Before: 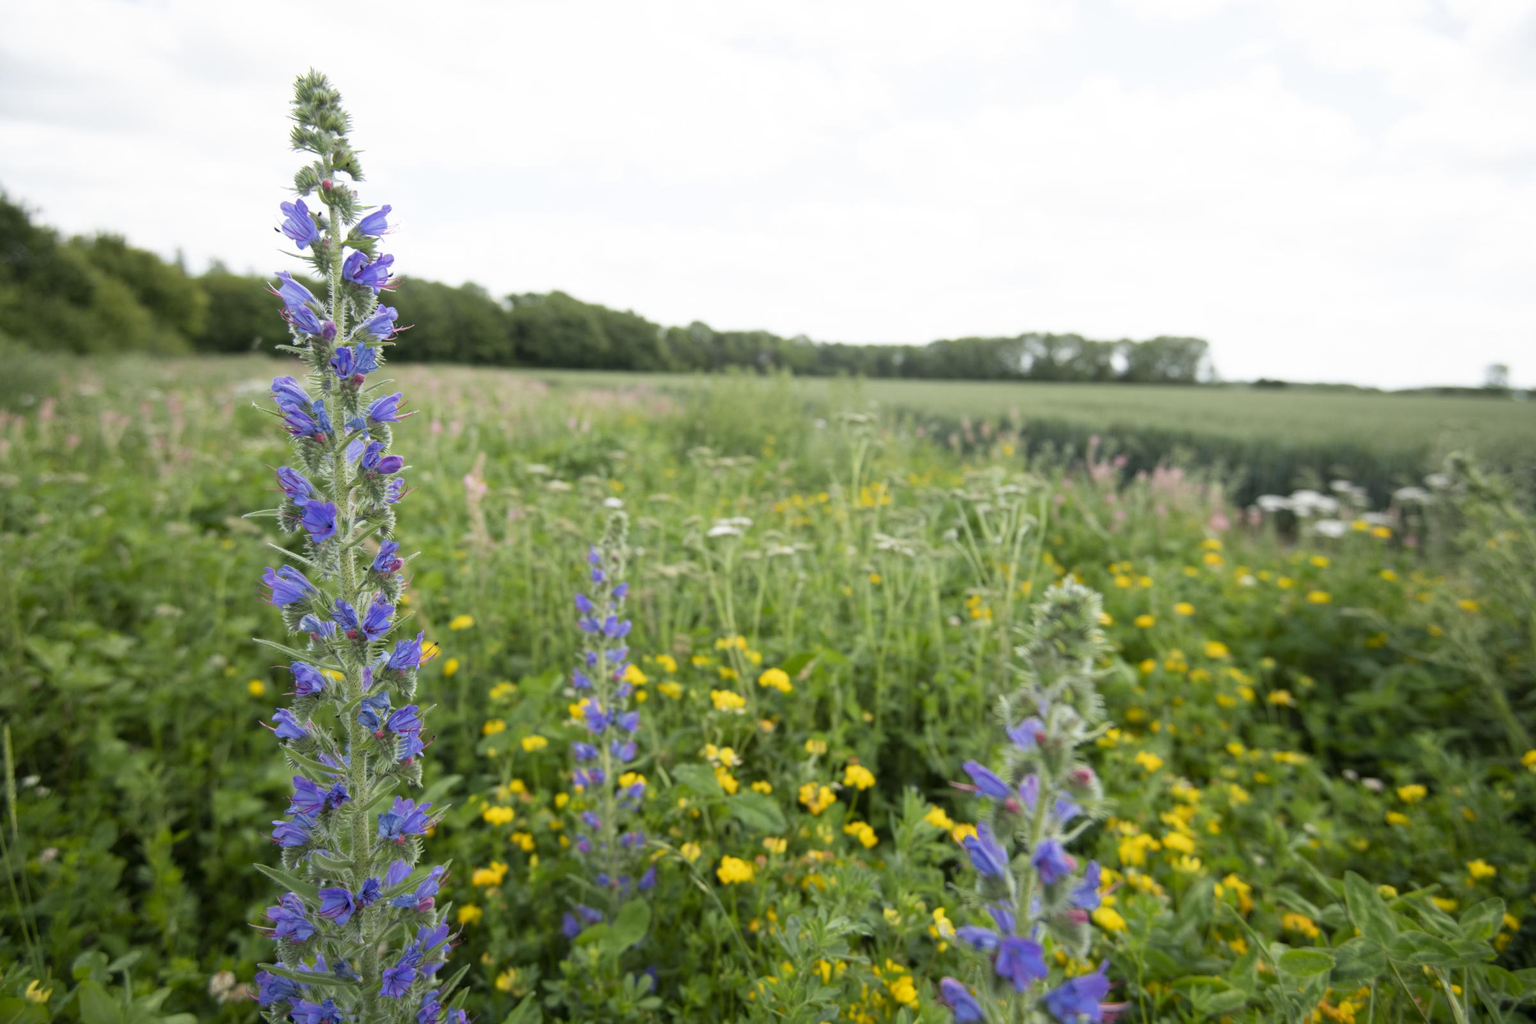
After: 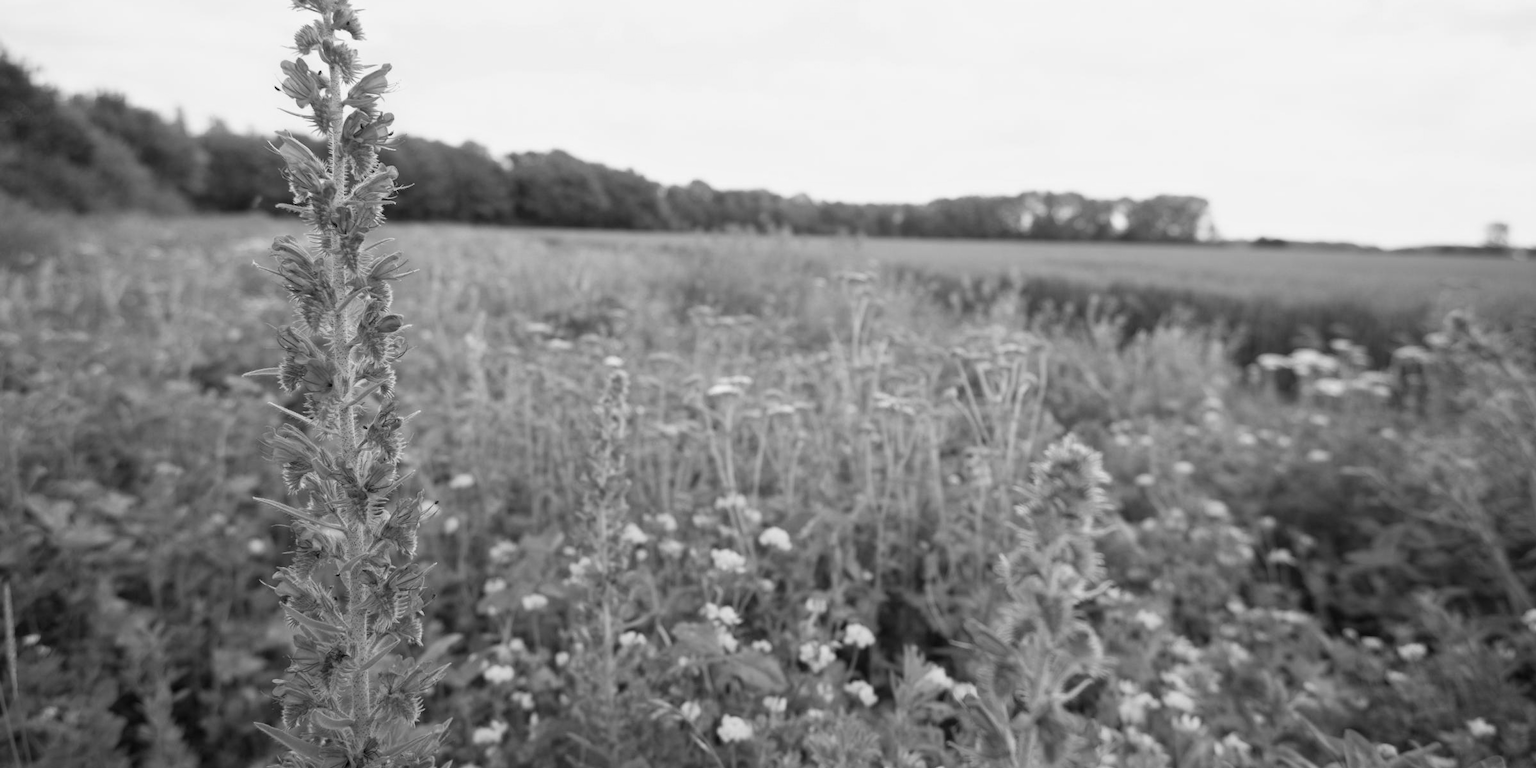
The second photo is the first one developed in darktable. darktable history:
crop: top 13.819%, bottom 11.169%
monochrome: a -35.87, b 49.73, size 1.7
white balance: red 0.954, blue 1.079
